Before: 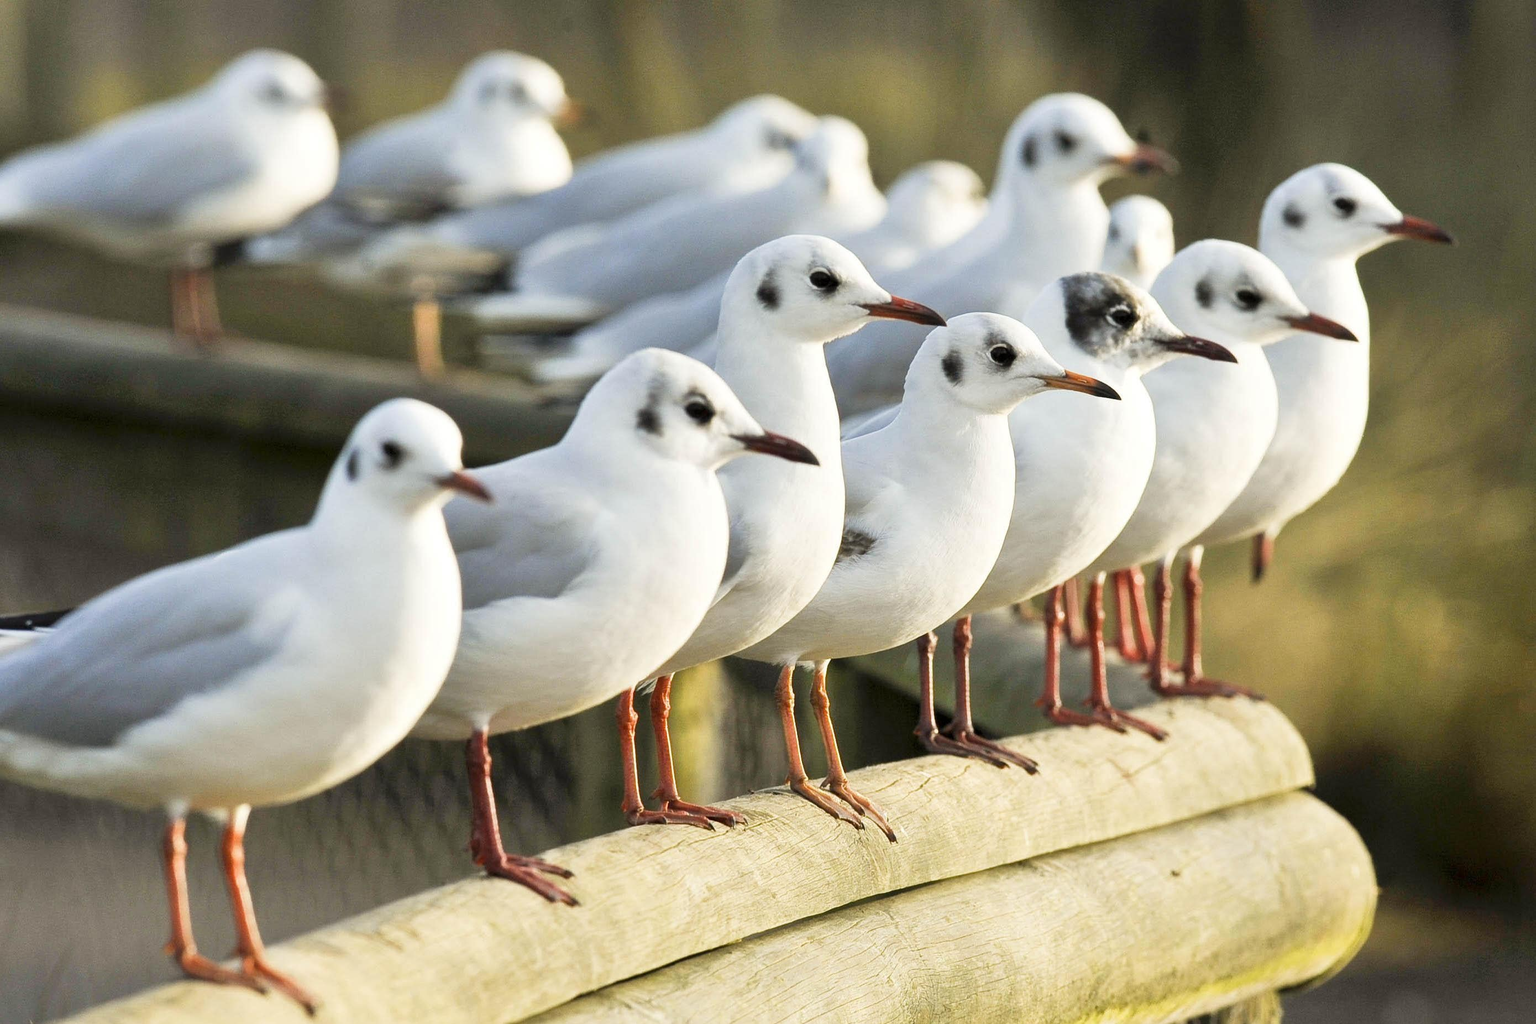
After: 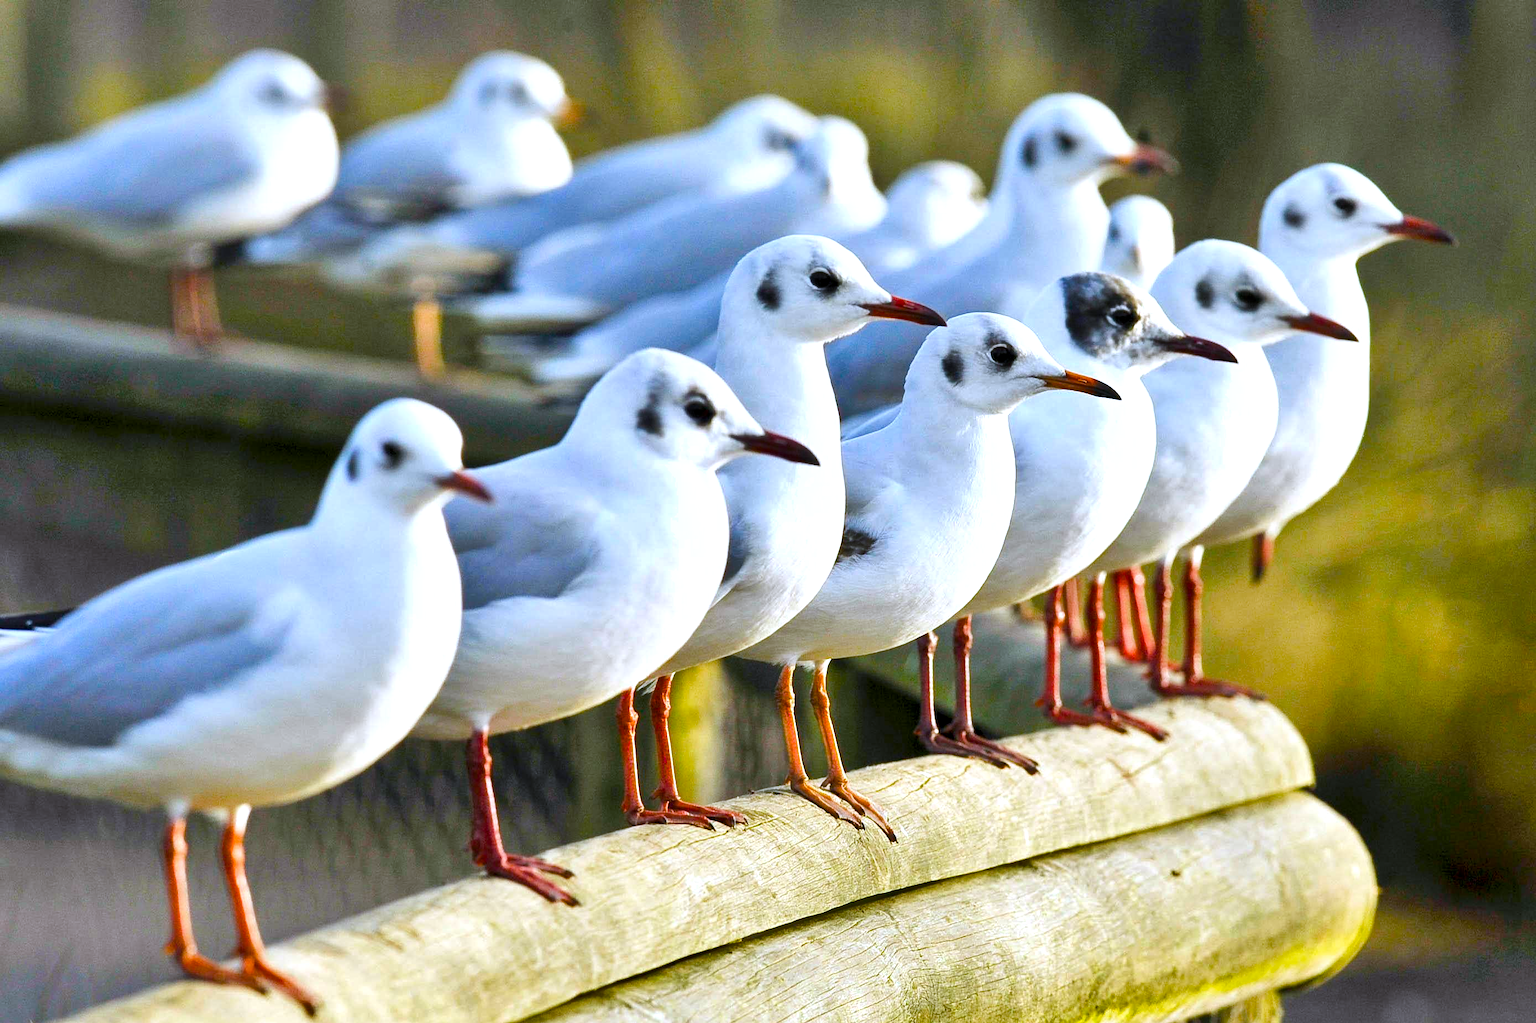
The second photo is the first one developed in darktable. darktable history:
color balance rgb: power › hue 329.7°, linear chroma grading › shadows -9.457%, linear chroma grading › global chroma 20.408%, perceptual saturation grading › global saturation 38.825%, perceptual saturation grading › highlights -25.5%, perceptual saturation grading › mid-tones 35.012%, perceptual saturation grading › shadows 35.489%, perceptual brilliance grading › highlights 5.875%, perceptual brilliance grading › mid-tones 18.069%, perceptual brilliance grading › shadows -5.234%, global vibrance 20%
local contrast: highlights 106%, shadows 100%, detail 119%, midtone range 0.2
color calibration: illuminant as shot in camera, x 0.37, y 0.382, temperature 4320.33 K
shadows and highlights: soften with gaussian
